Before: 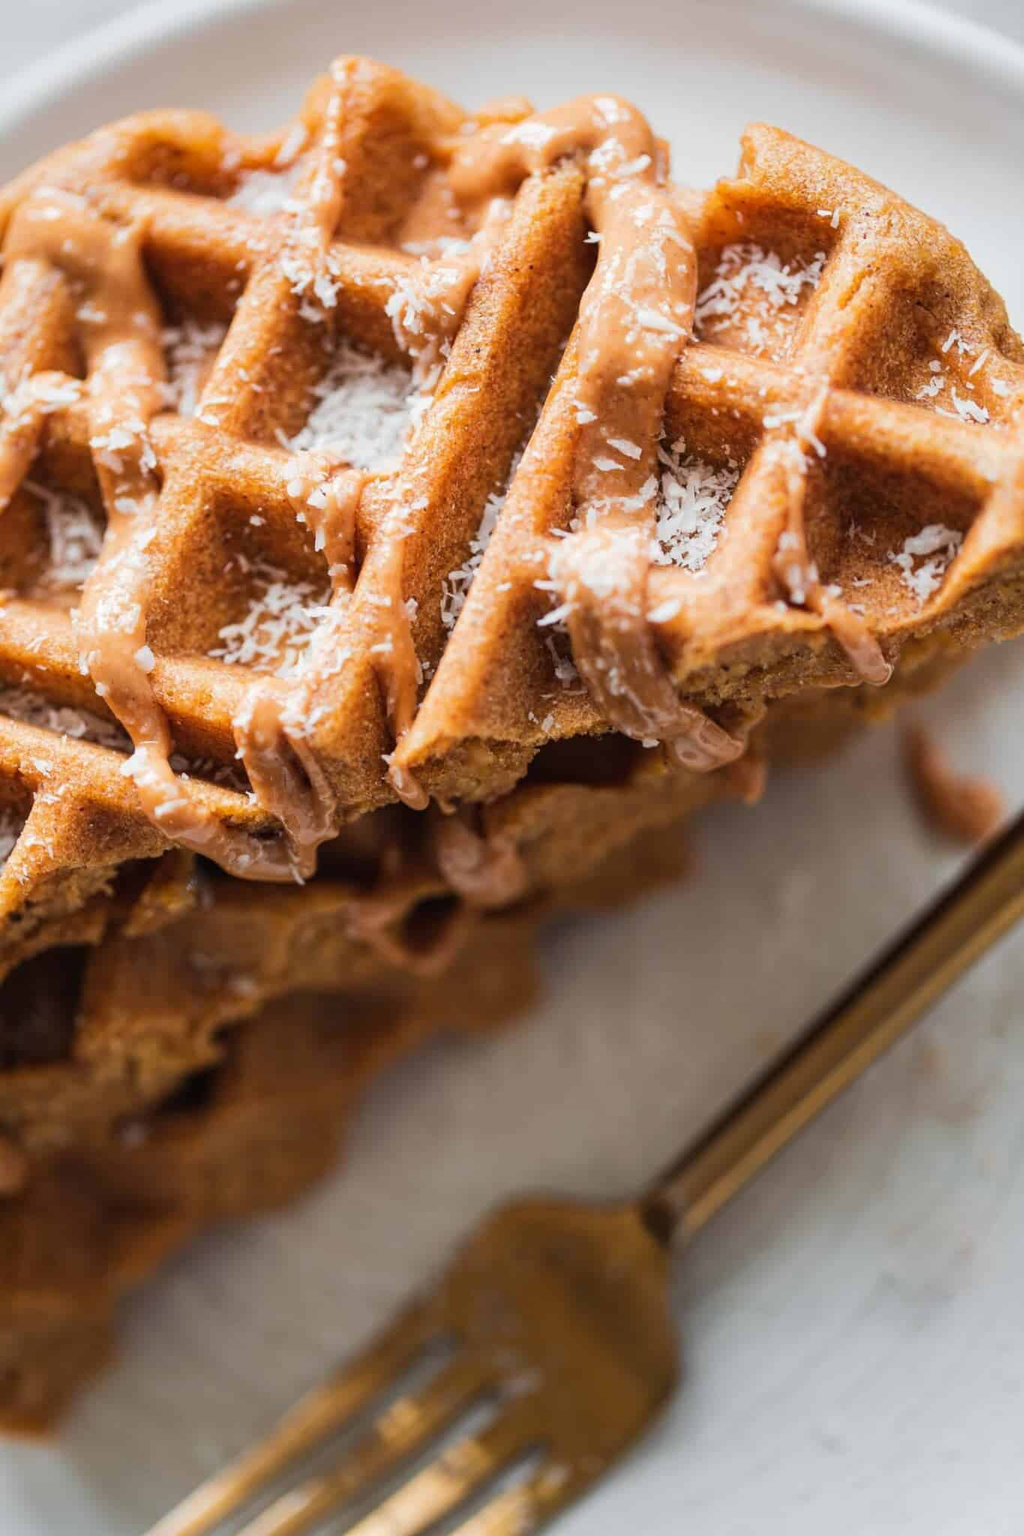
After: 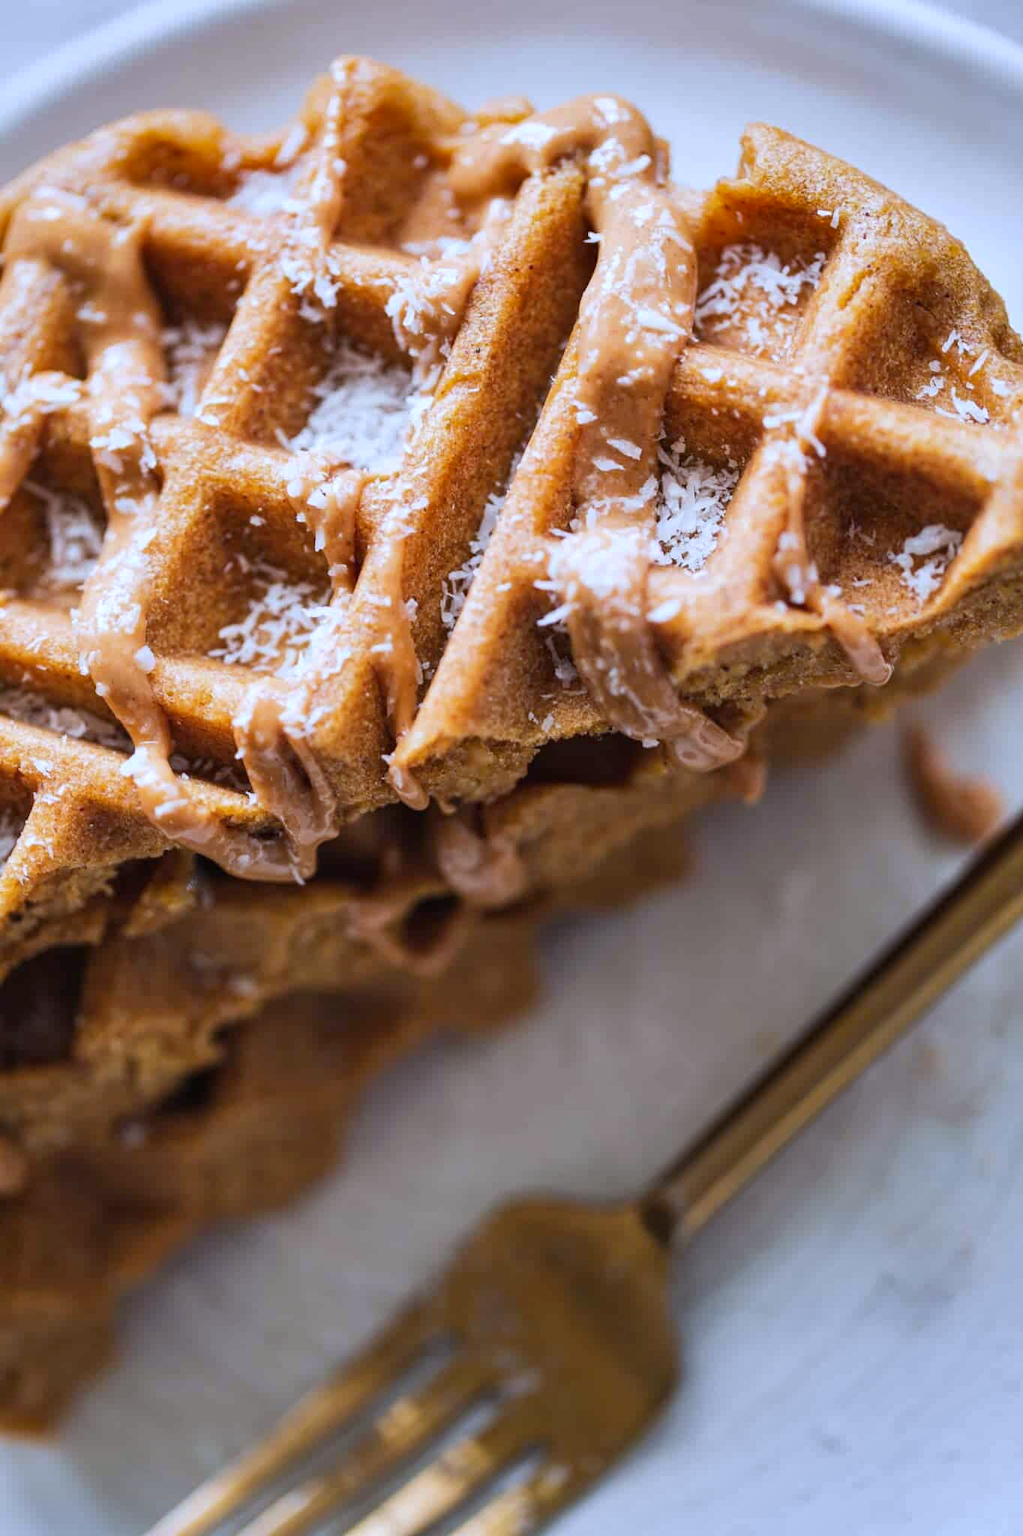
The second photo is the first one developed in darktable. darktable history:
shadows and highlights: shadows 25, highlights -48, soften with gaussian
white balance: red 0.948, green 1.02, blue 1.176
